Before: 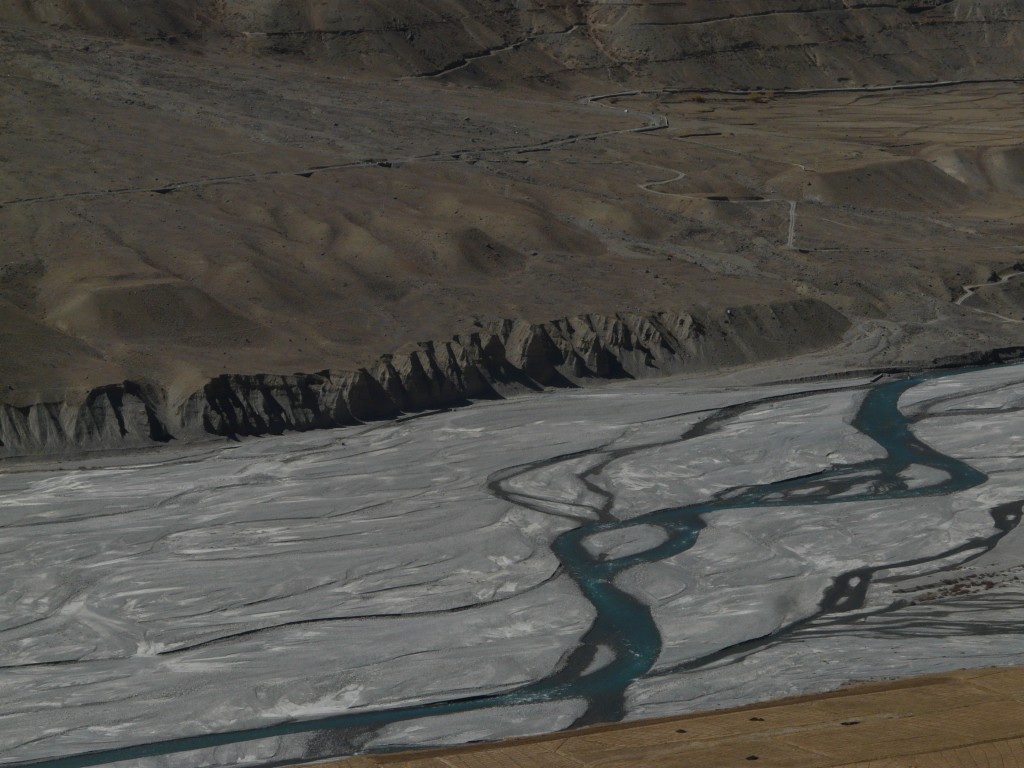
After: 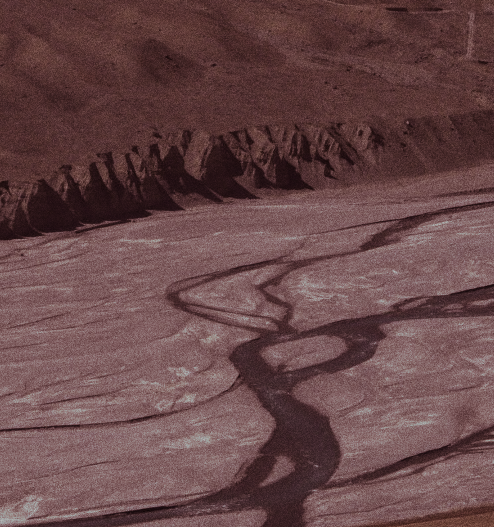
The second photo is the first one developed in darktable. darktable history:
crop: left 31.379%, top 24.658%, right 20.326%, bottom 6.628%
split-toning: on, module defaults
contrast brightness saturation: saturation -0.05
grain: coarseness 0.09 ISO, strength 40%
